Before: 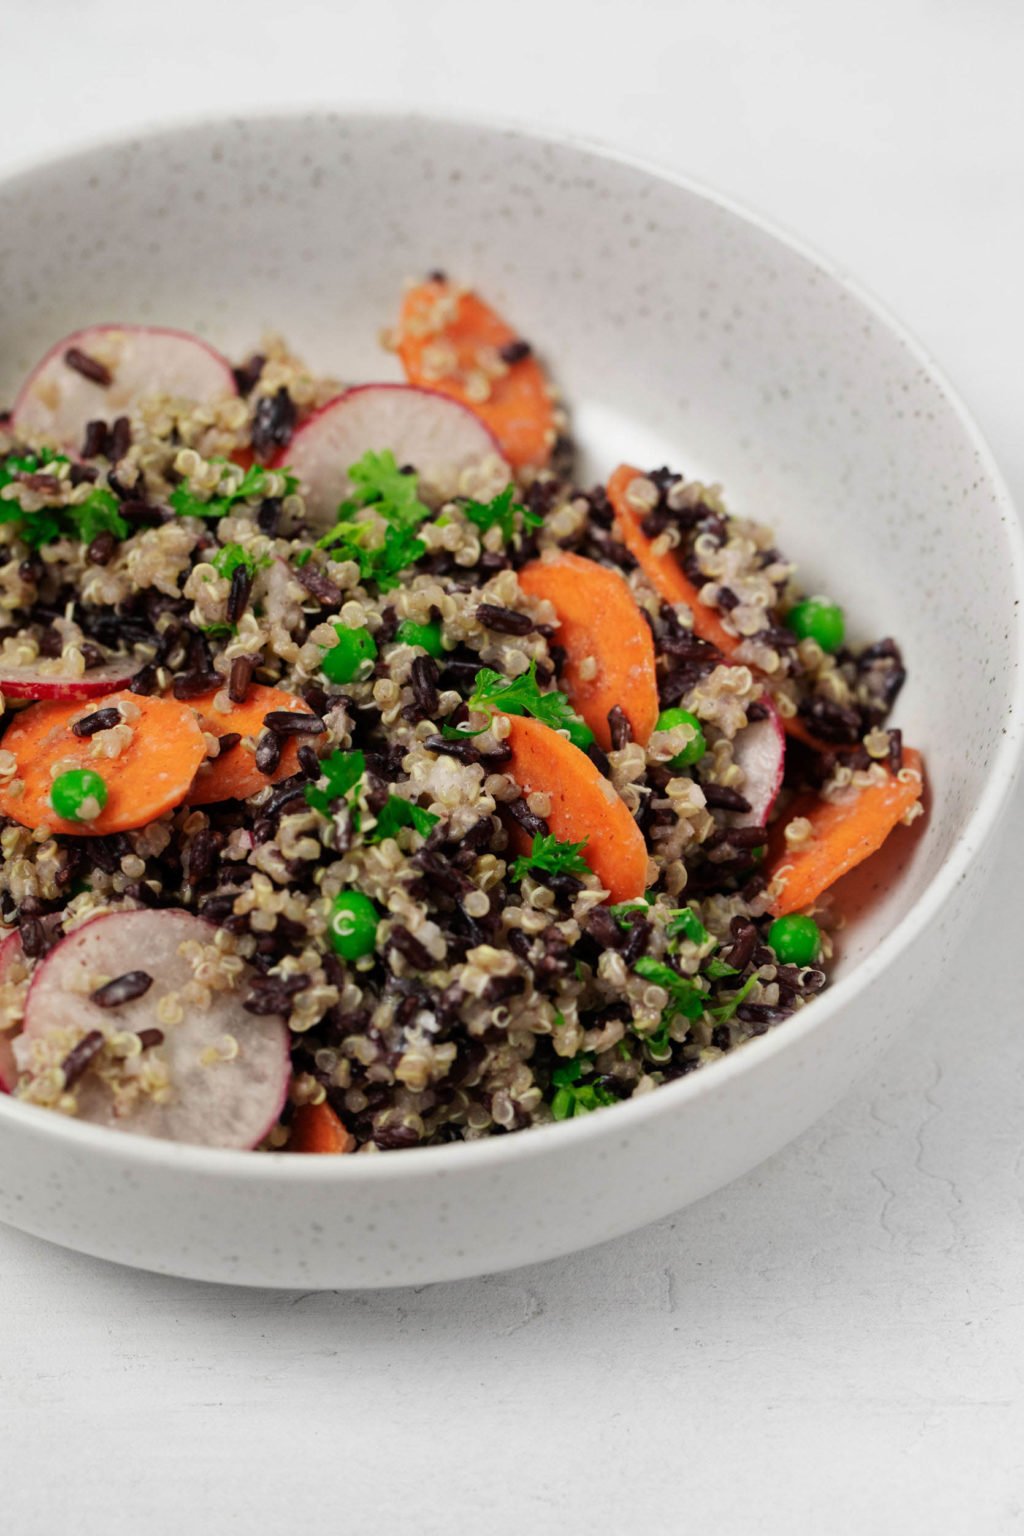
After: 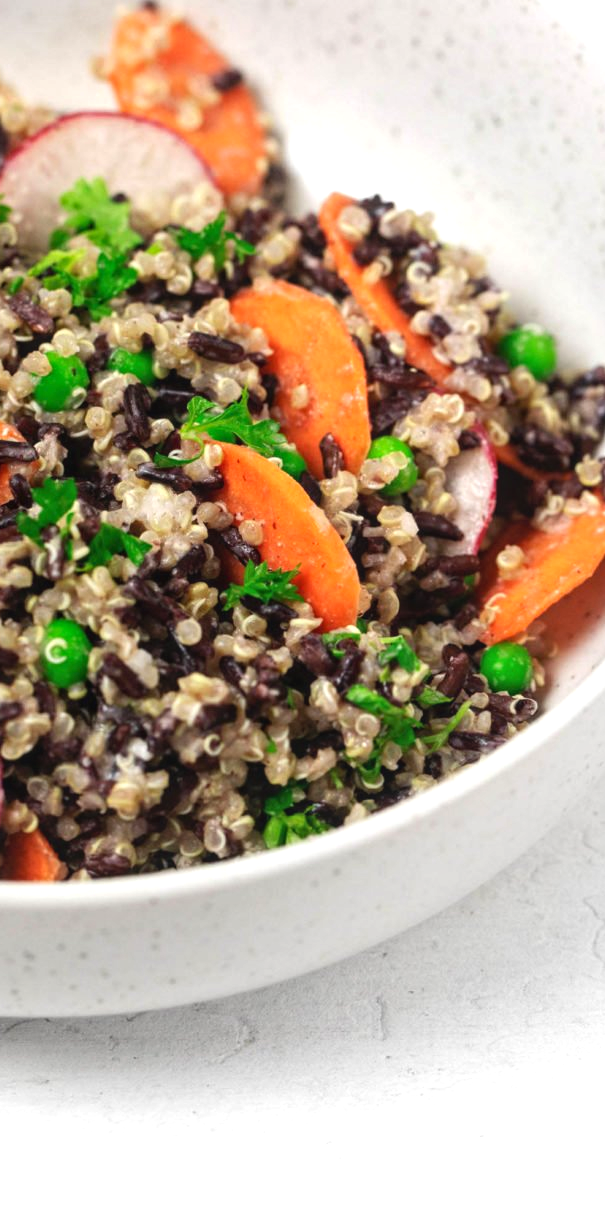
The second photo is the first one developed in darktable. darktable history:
crop and rotate: left 28.152%, top 17.724%, right 12.764%, bottom 3.791%
tone equalizer: on, module defaults
local contrast: detail 110%
exposure: black level correction 0, exposure 0.698 EV, compensate highlight preservation false
